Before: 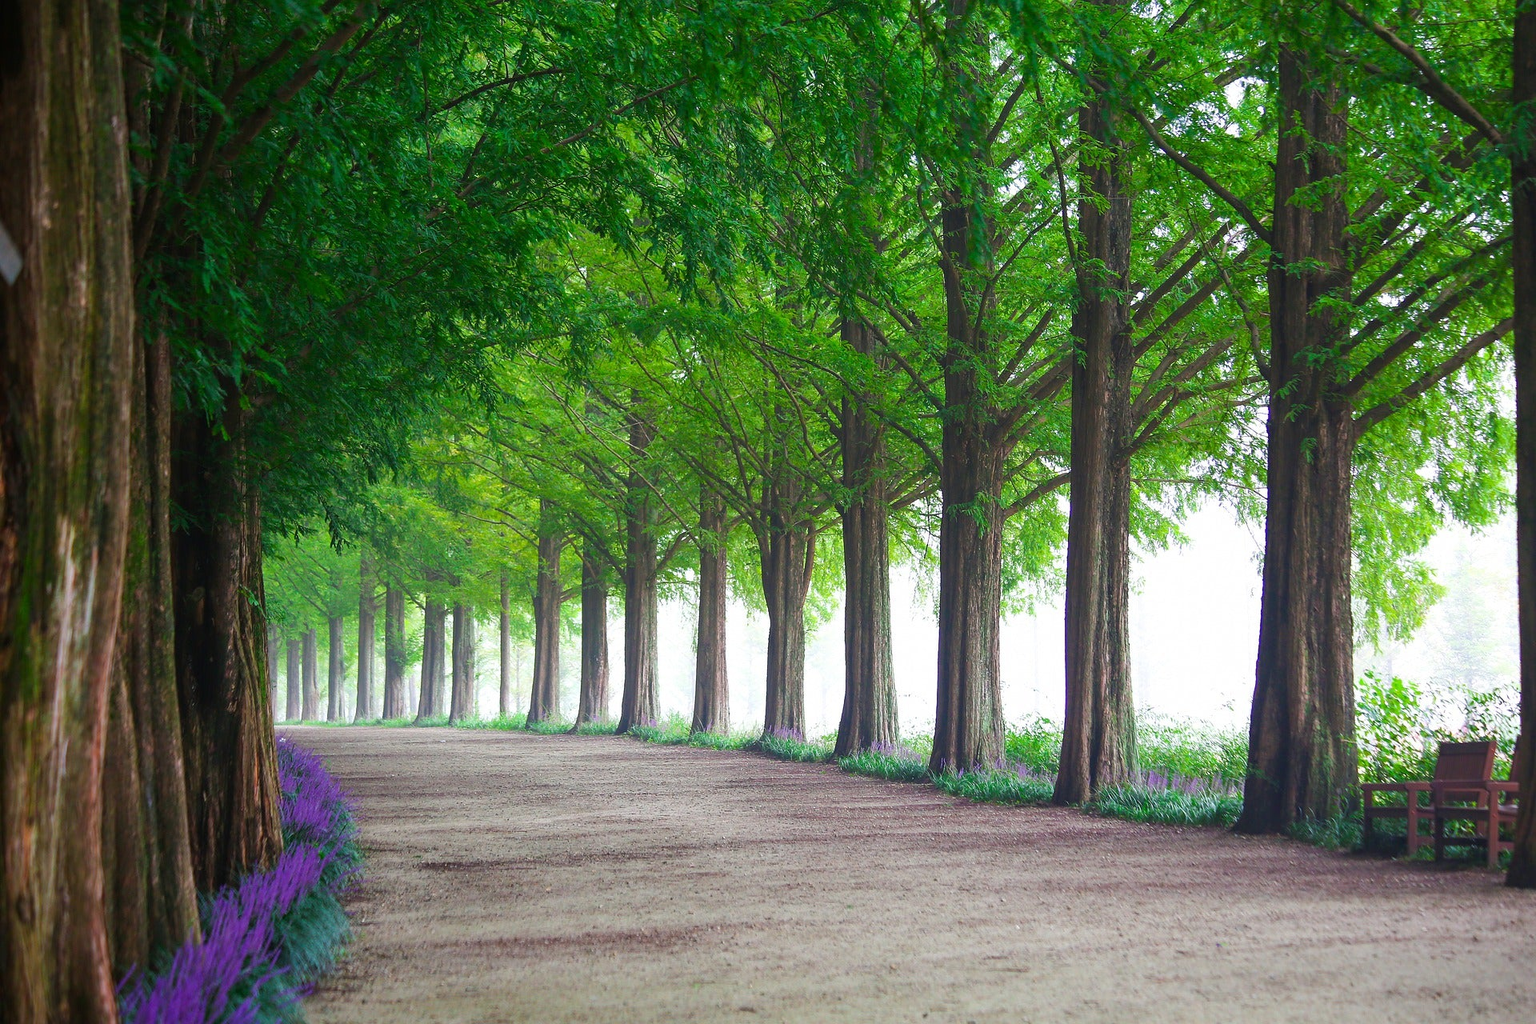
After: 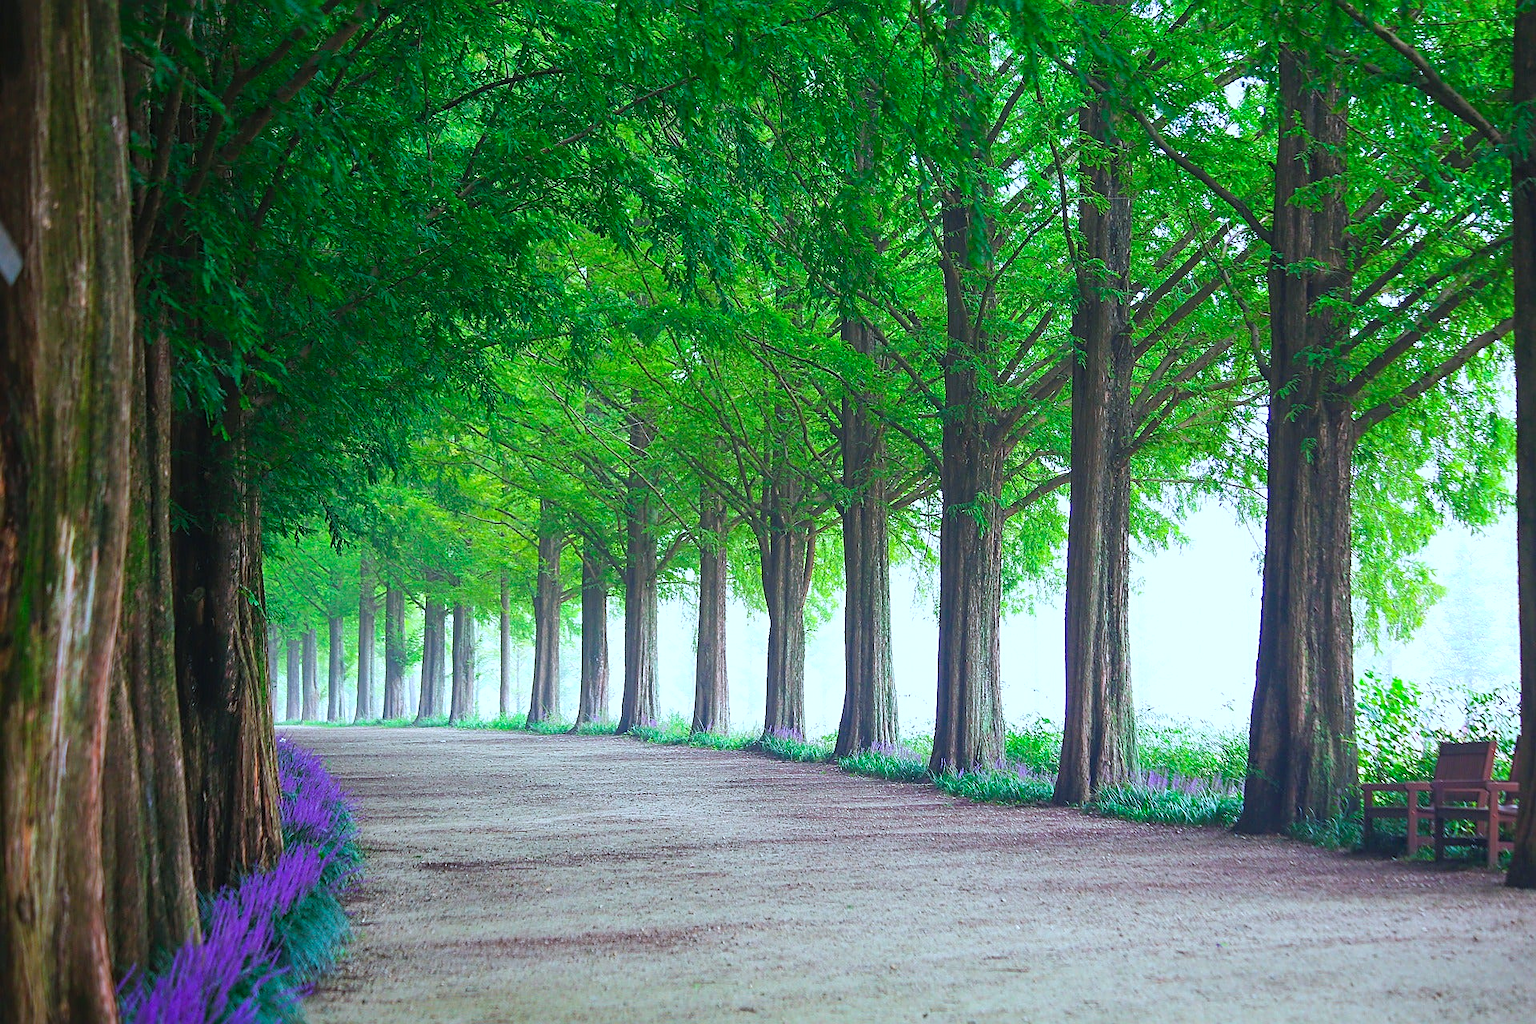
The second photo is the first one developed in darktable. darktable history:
color calibration: gray › normalize channels true, illuminant F (fluorescent), F source F9 (Cool White Deluxe 4150 K) – high CRI, x 0.374, y 0.373, temperature 4158.5 K, gamut compression 0
contrast brightness saturation: contrast 0.073, brightness 0.079, saturation 0.177
shadows and highlights: shadows 61.88, white point adjustment 0.441, highlights -33.55, compress 84.05%
sharpen: on, module defaults
